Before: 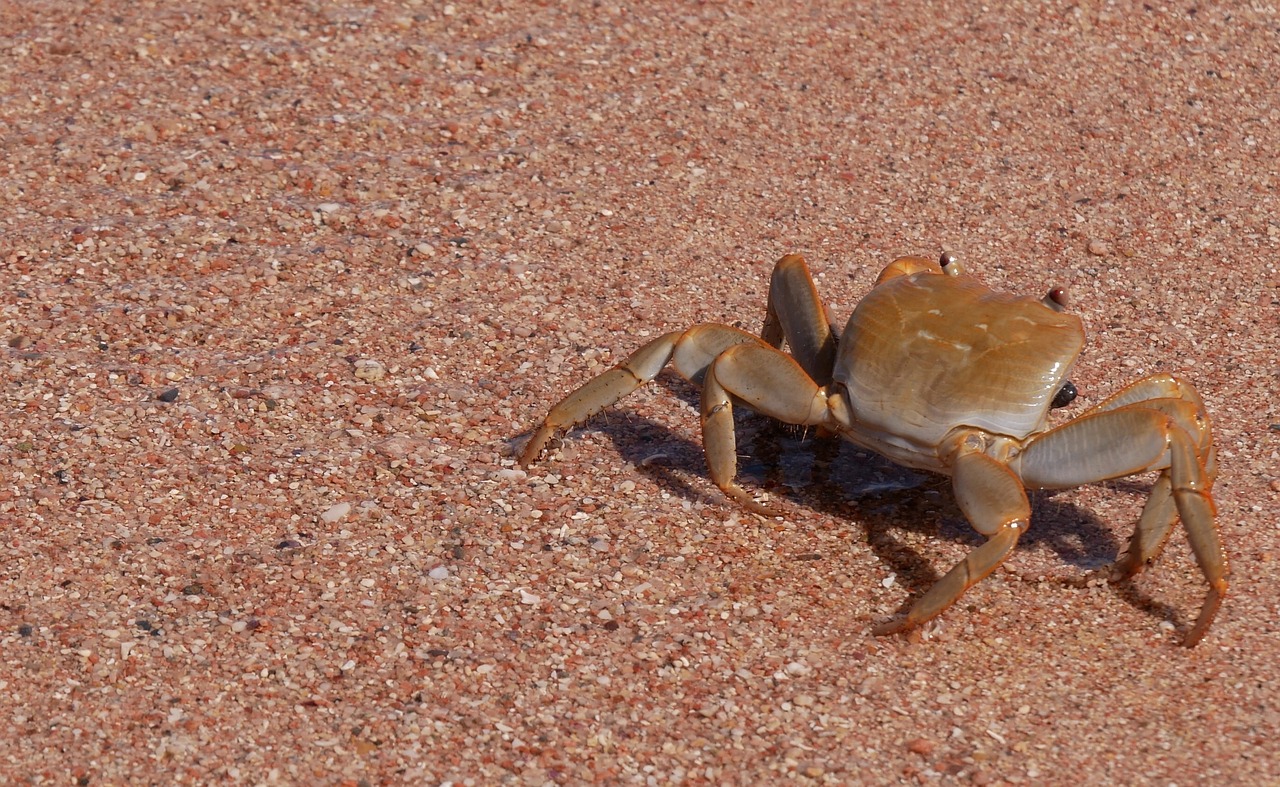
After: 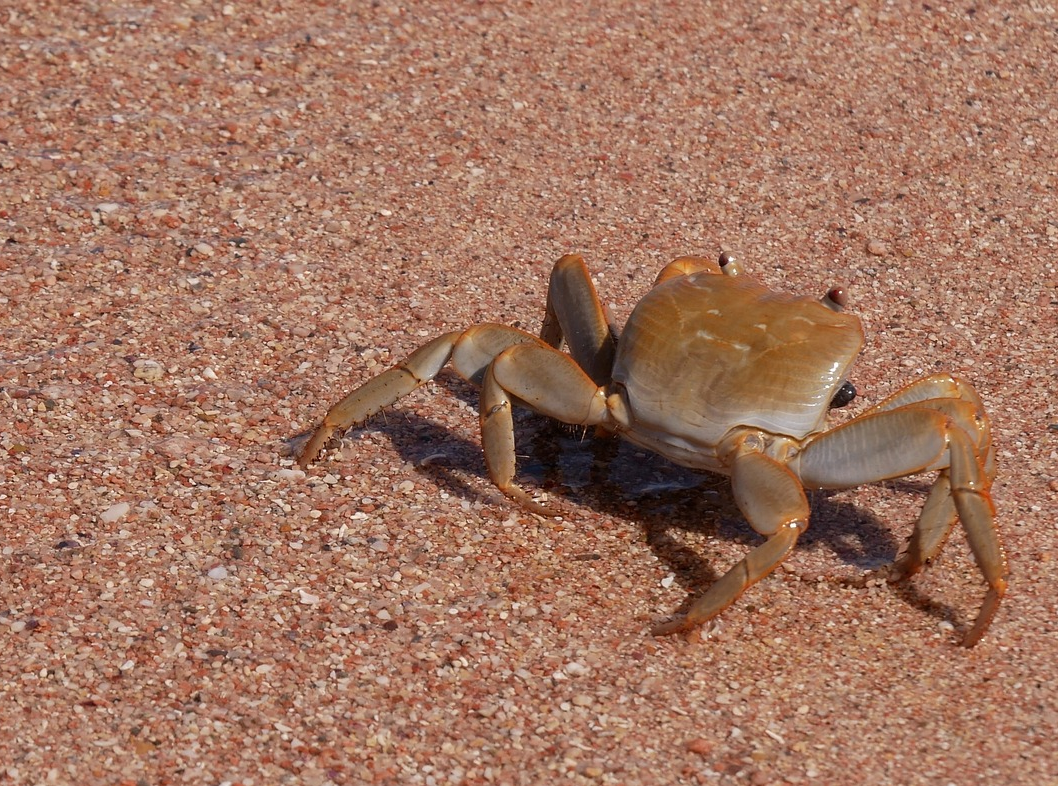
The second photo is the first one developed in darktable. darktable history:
crop: left 17.284%, bottom 0.043%
